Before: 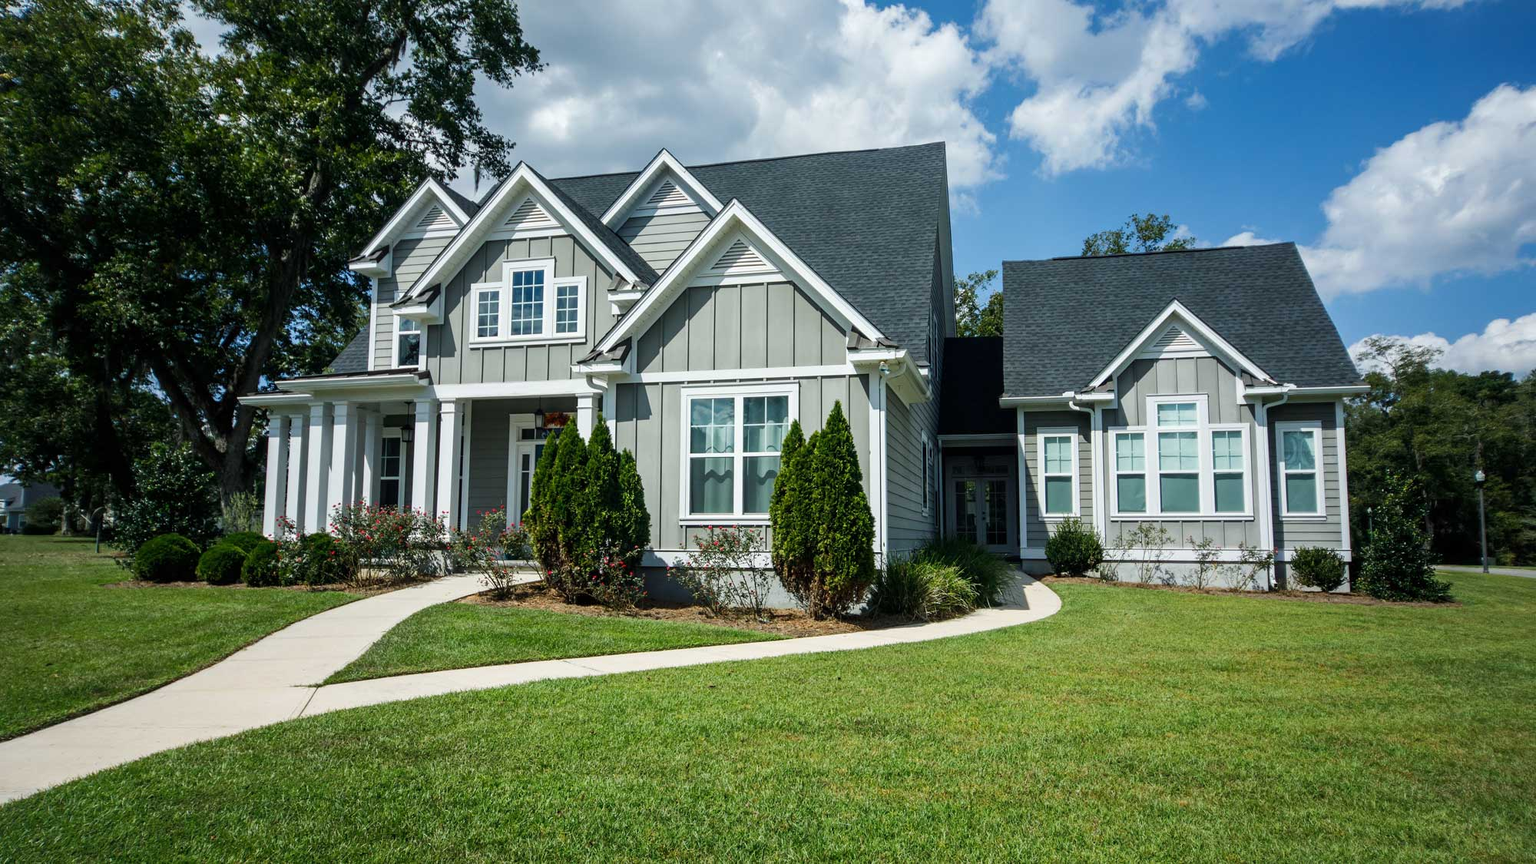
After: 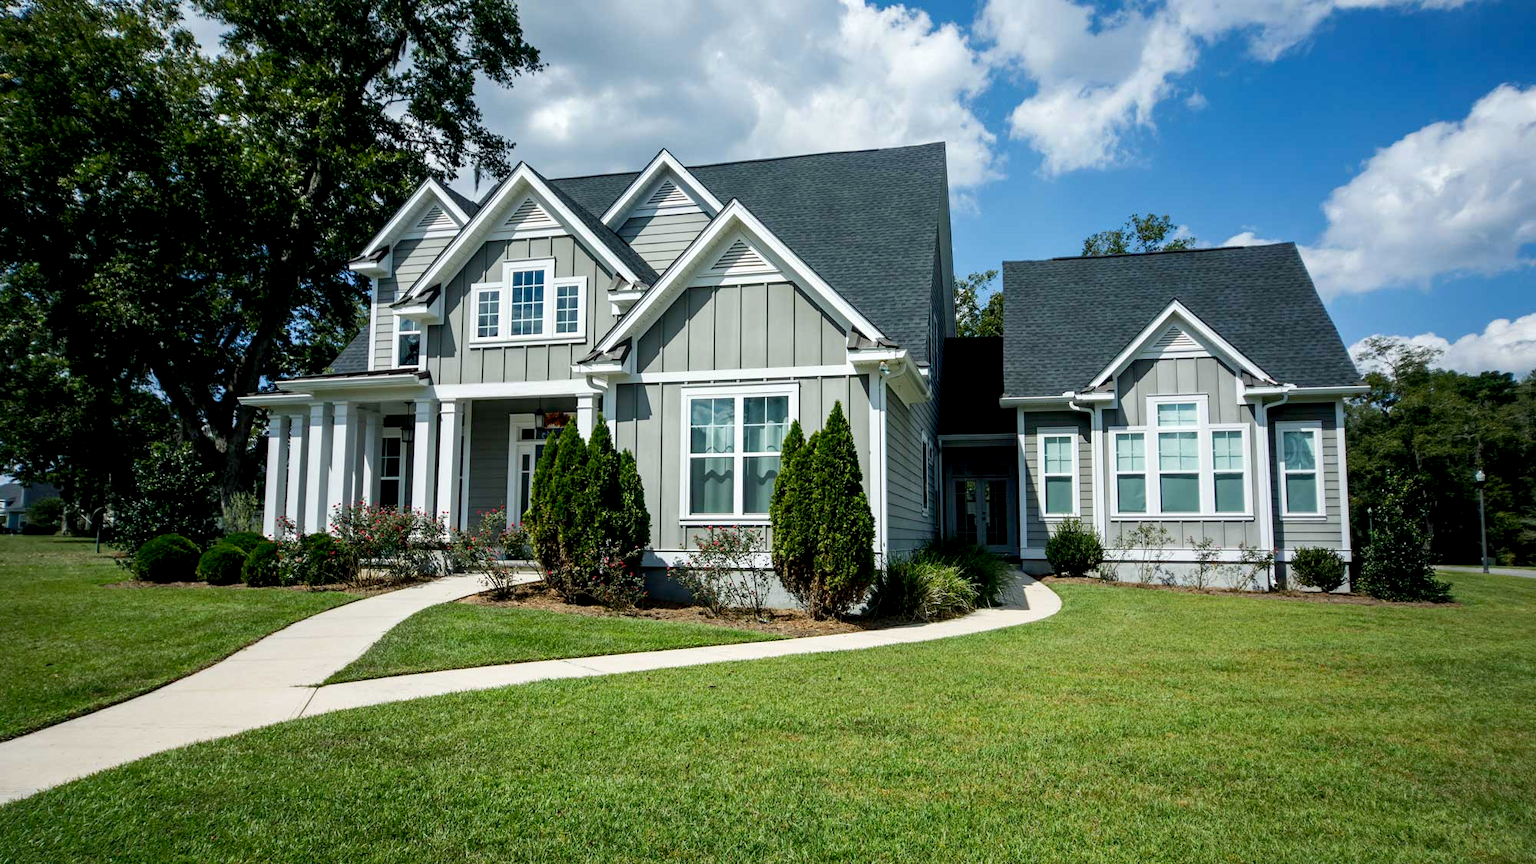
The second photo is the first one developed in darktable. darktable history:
color zones: curves: ch1 [(0, 0.469) (0.01, 0.469) (0.12, 0.446) (0.248, 0.469) (0.5, 0.5) (0.748, 0.5) (0.99, 0.469) (1, 0.469)]
exposure: black level correction 0.007, exposure 0.099 EV, compensate highlight preservation false
